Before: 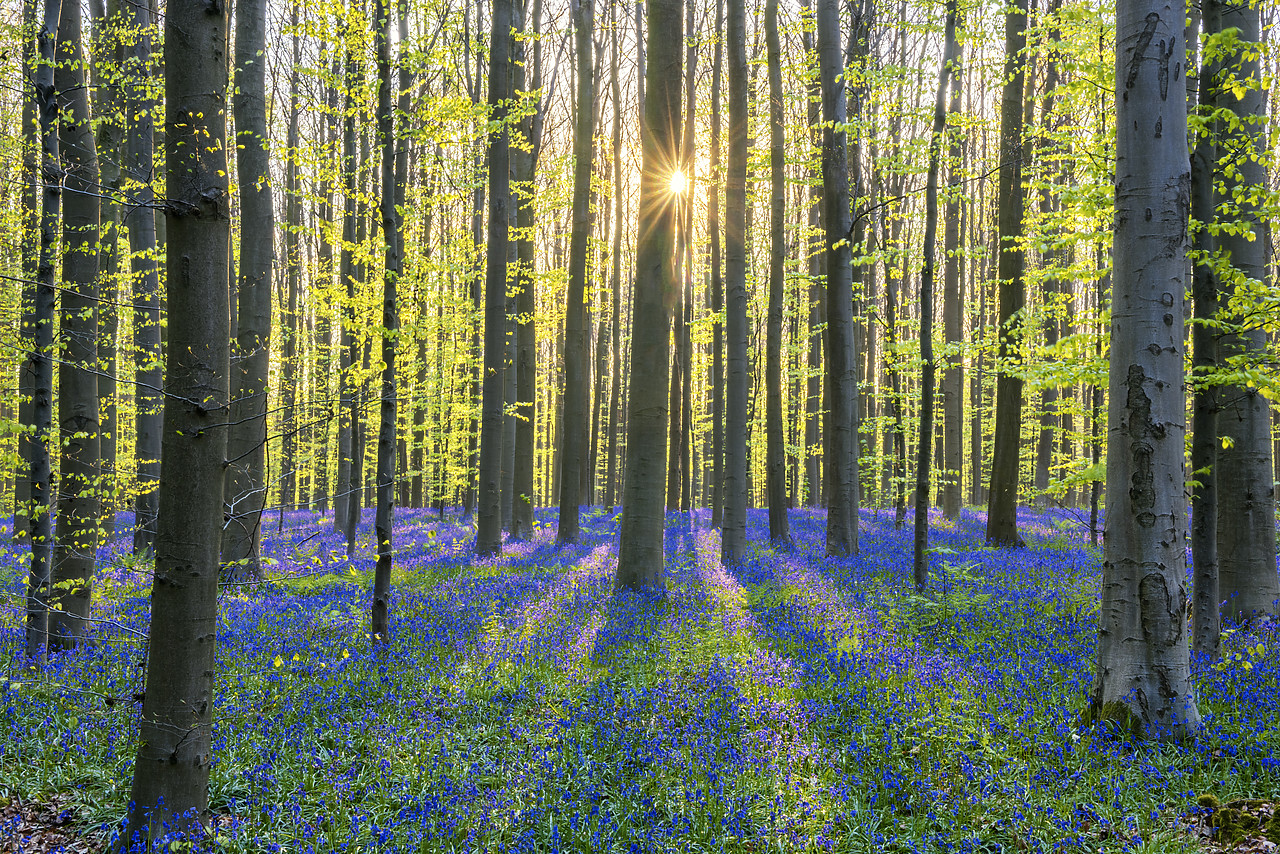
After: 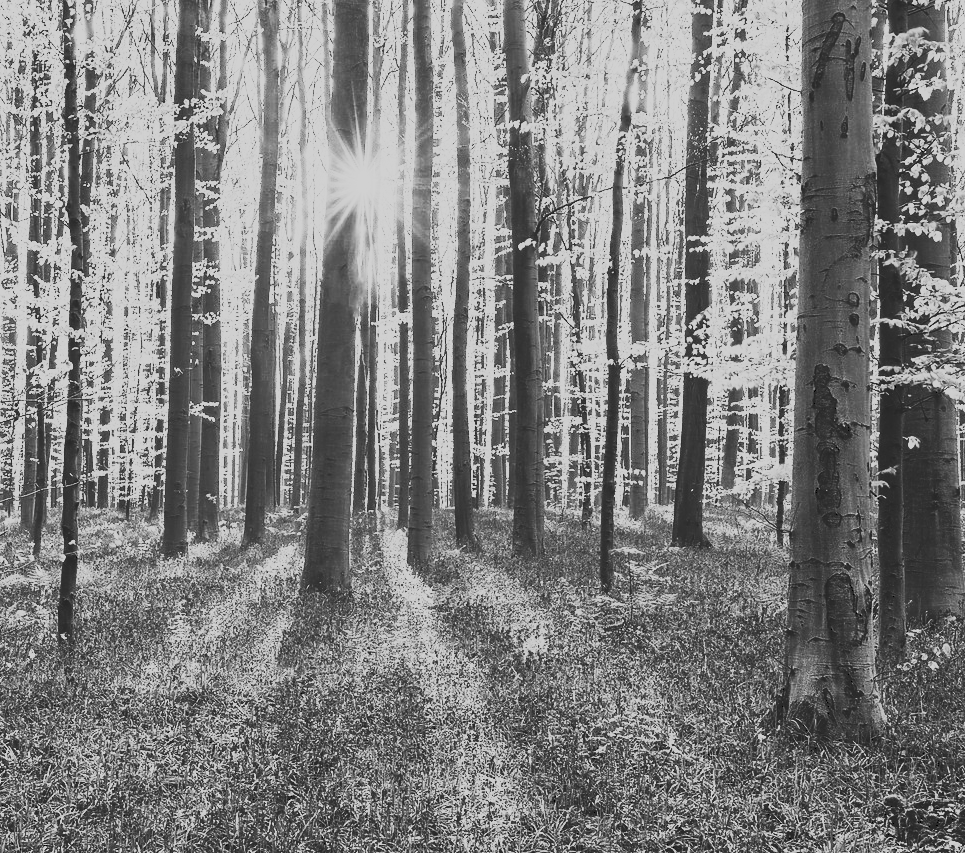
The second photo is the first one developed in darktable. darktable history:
crop and rotate: left 24.6%
tone curve: curves: ch0 [(0, 0.148) (0.191, 0.225) (0.712, 0.695) (0.864, 0.797) (1, 0.839)]
exposure: exposure -0.242 EV, compensate highlight preservation false
contrast brightness saturation: contrast 0.53, brightness 0.47, saturation -1
